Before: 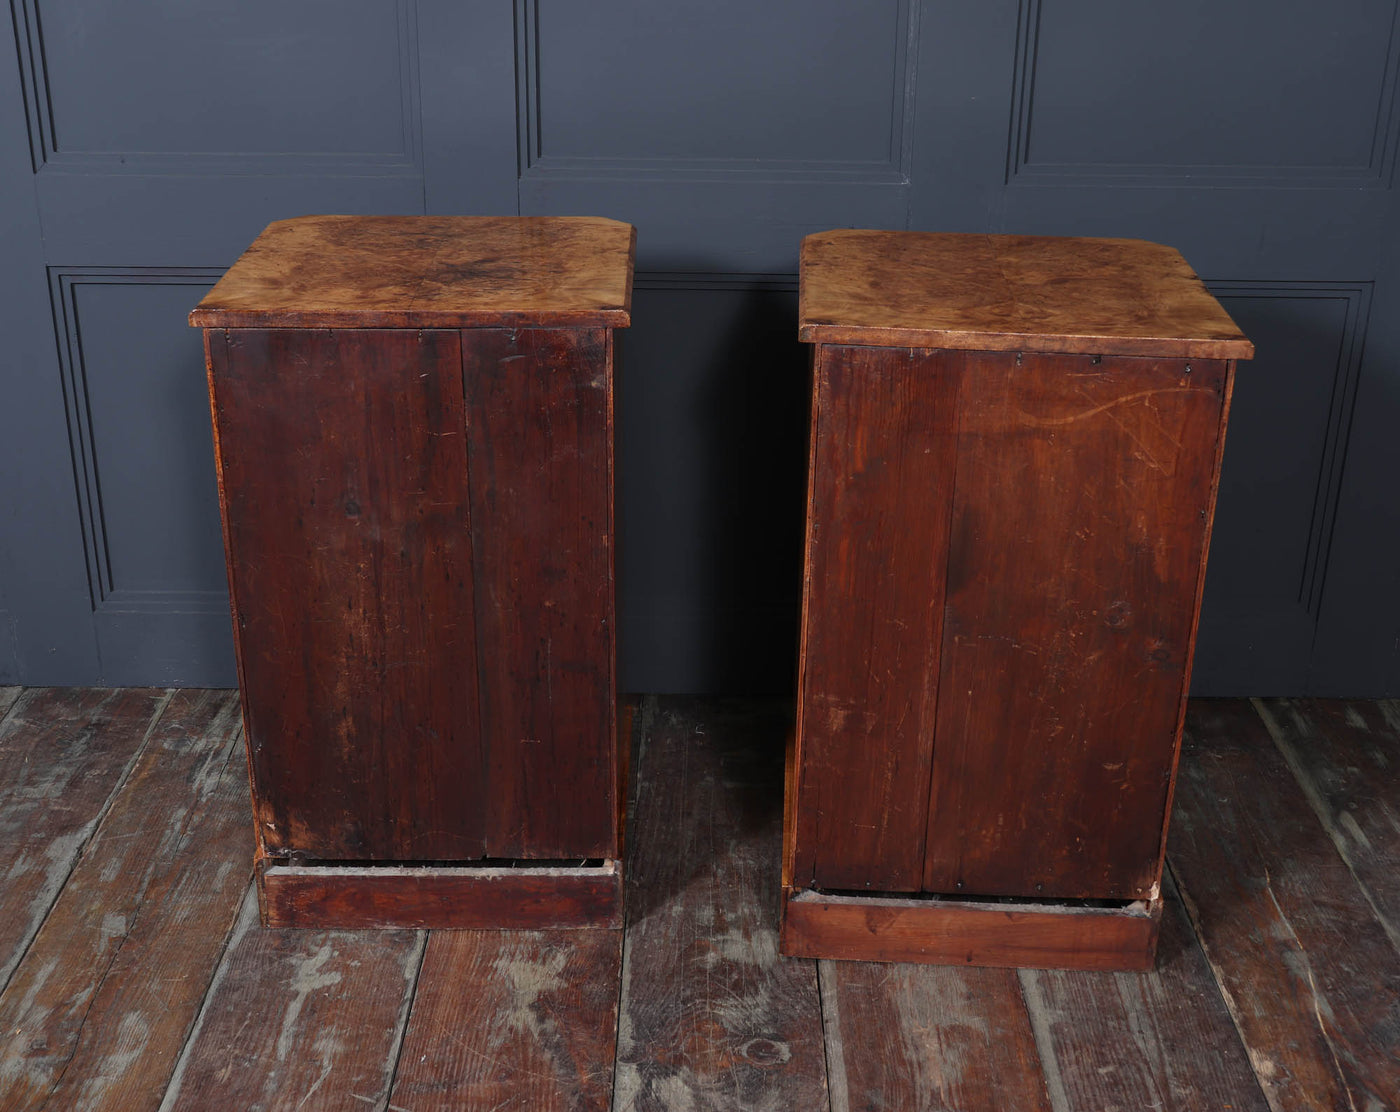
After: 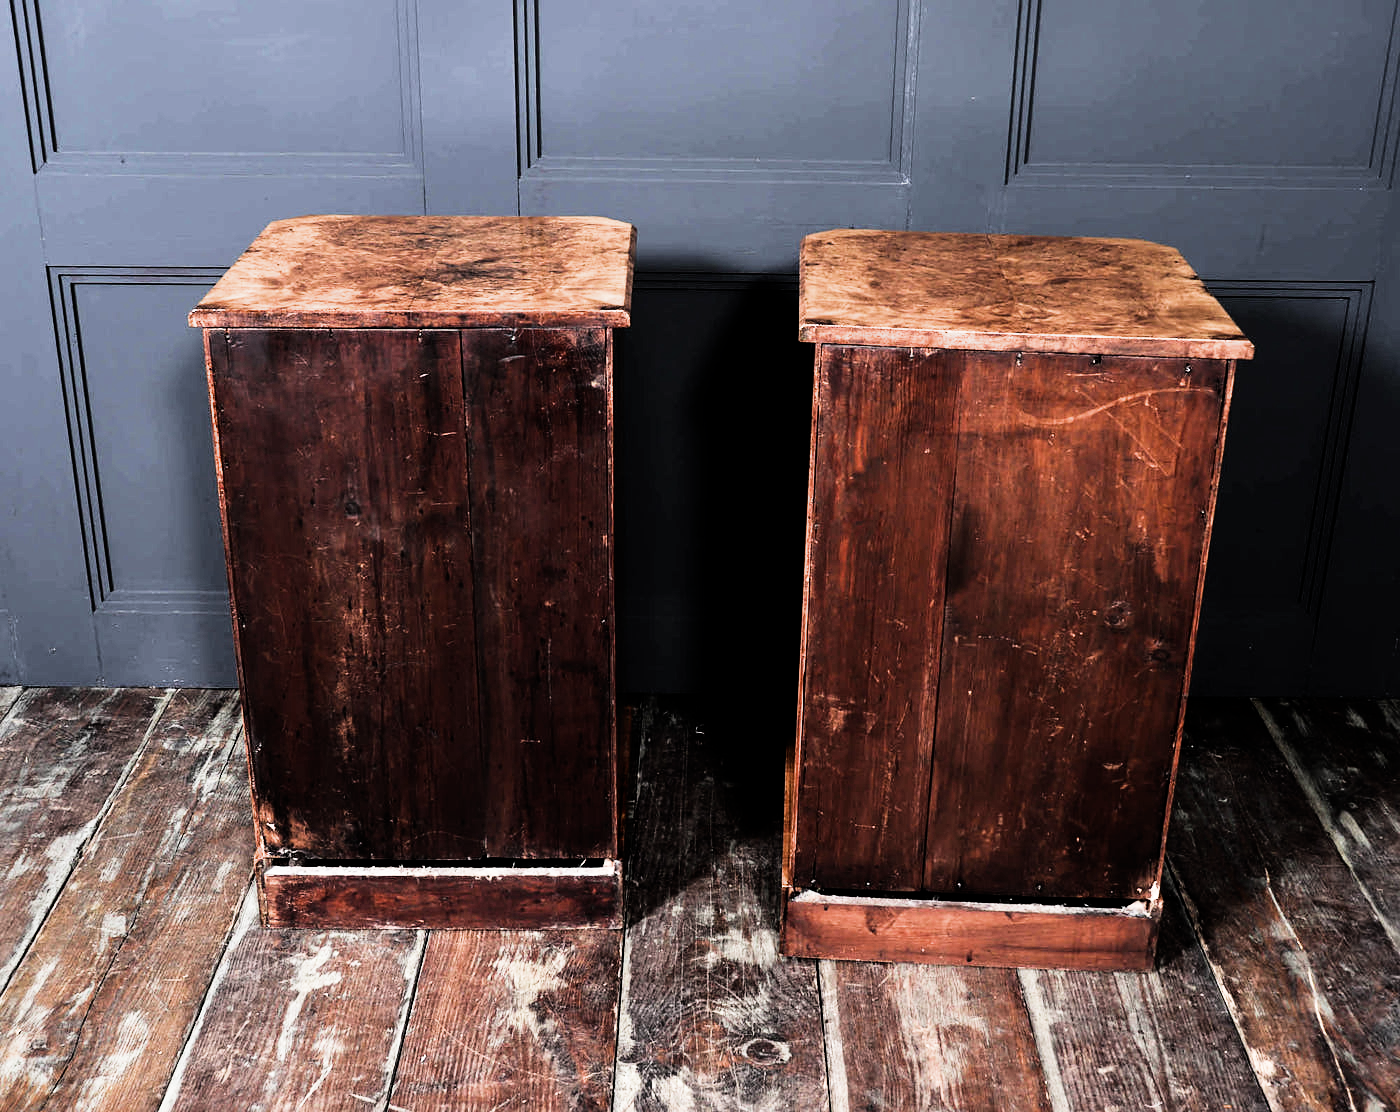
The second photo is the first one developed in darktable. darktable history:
sharpen: amount 0.2
filmic rgb: middle gray luminance 9.23%, black relative exposure -10.55 EV, white relative exposure 3.45 EV, threshold 6 EV, target black luminance 0%, hardness 5.98, latitude 59.69%, contrast 1.087, highlights saturation mix 5%, shadows ↔ highlights balance 29.23%, add noise in highlights 0, color science v3 (2019), use custom middle-gray values true, iterations of high-quality reconstruction 0, contrast in highlights soft, enable highlight reconstruction true
rgb curve: curves: ch0 [(0, 0) (0.21, 0.15) (0.24, 0.21) (0.5, 0.75) (0.75, 0.96) (0.89, 0.99) (1, 1)]; ch1 [(0, 0.02) (0.21, 0.13) (0.25, 0.2) (0.5, 0.67) (0.75, 0.9) (0.89, 0.97) (1, 1)]; ch2 [(0, 0.02) (0.21, 0.13) (0.25, 0.2) (0.5, 0.67) (0.75, 0.9) (0.89, 0.97) (1, 1)], compensate middle gray true
